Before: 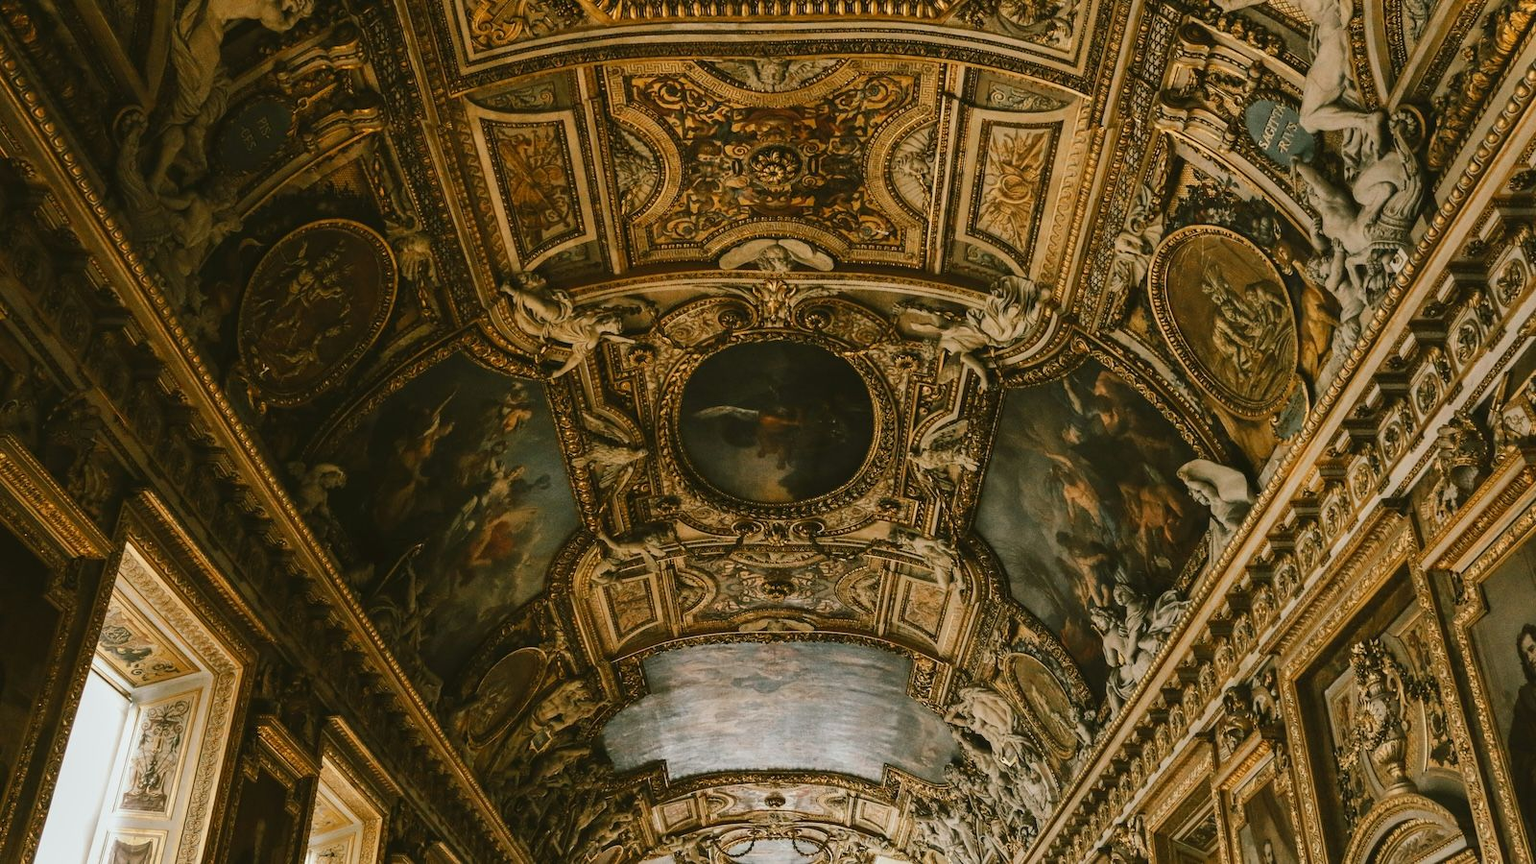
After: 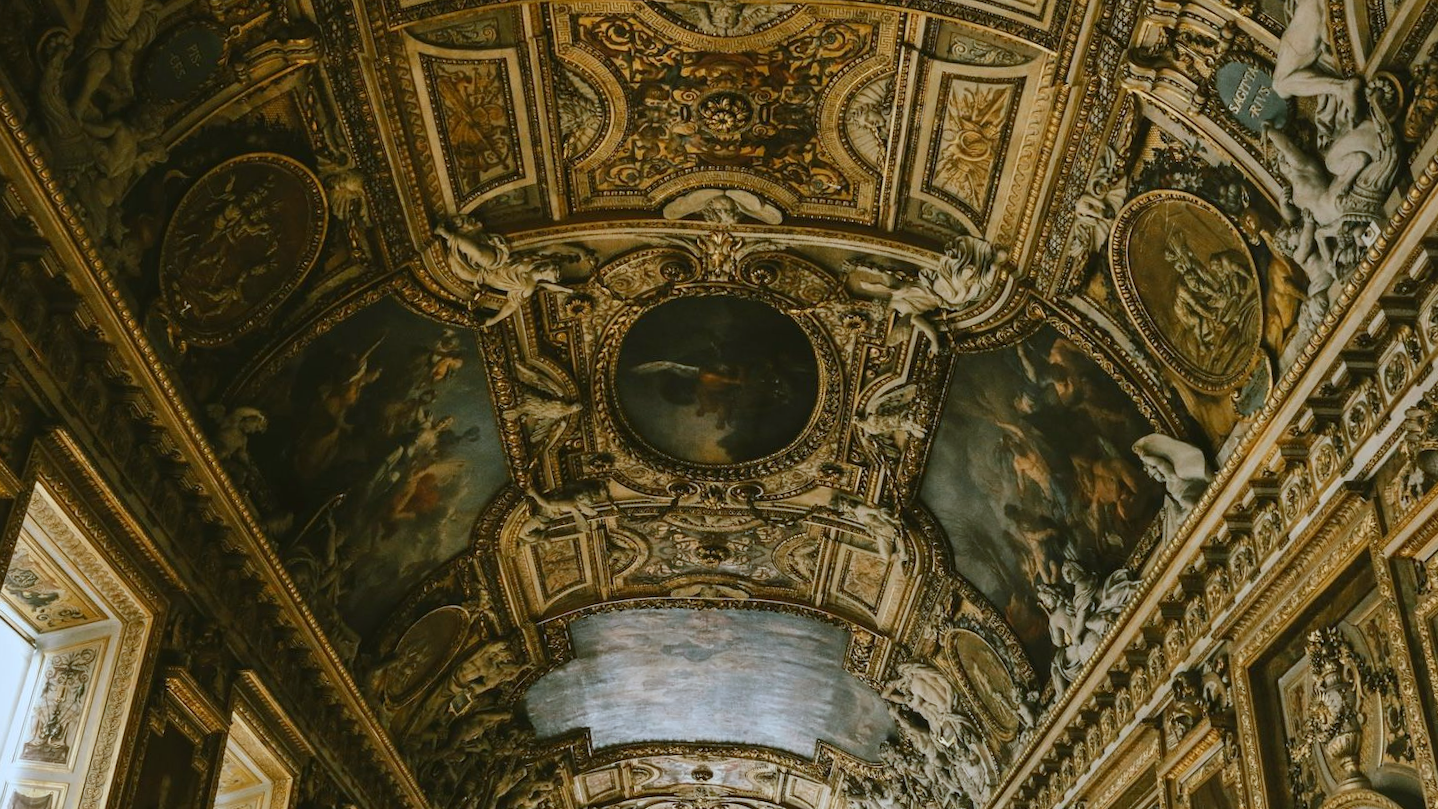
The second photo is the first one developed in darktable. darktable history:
crop and rotate: angle -1.96°, left 3.097%, top 4.154%, right 1.586%, bottom 0.529%
white balance: red 0.924, blue 1.095
